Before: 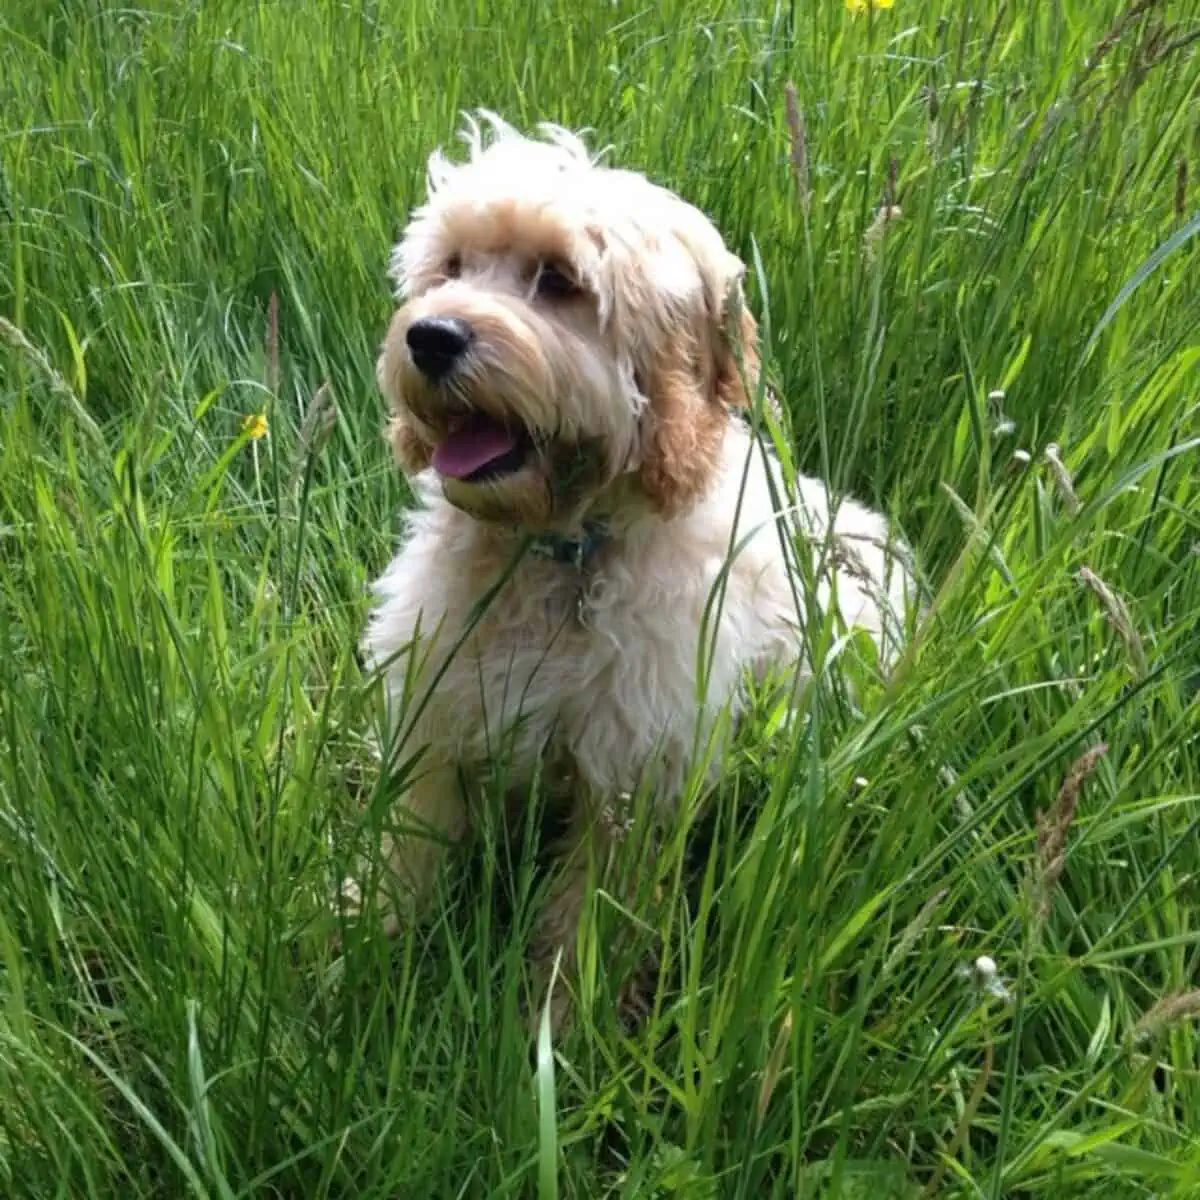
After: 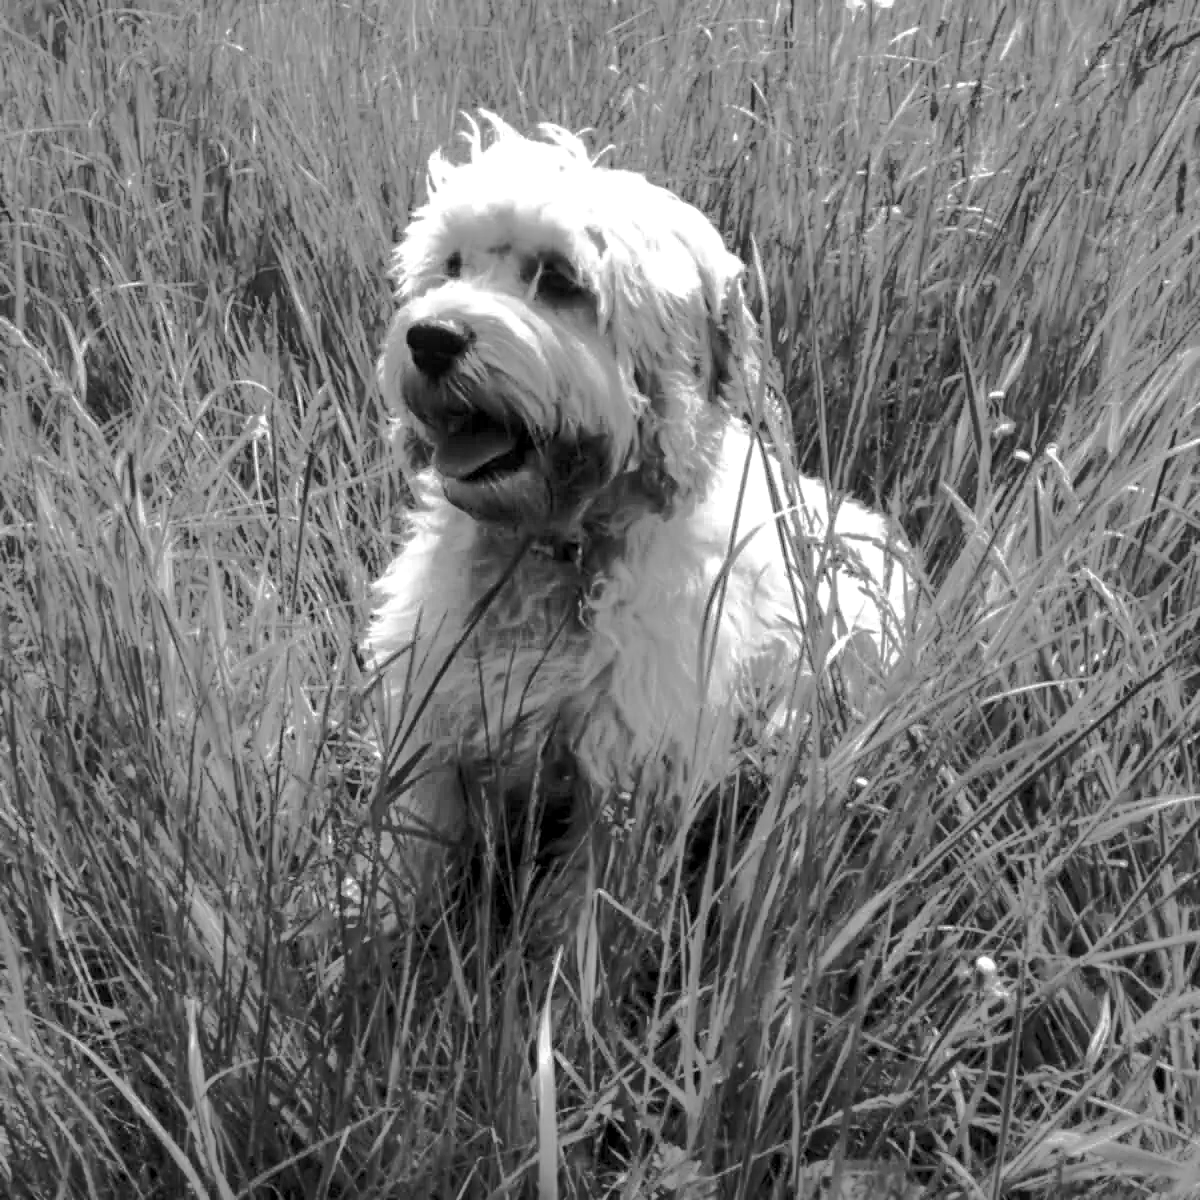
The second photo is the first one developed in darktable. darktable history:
monochrome: on, module defaults
local contrast: detail 130%
tone curve: curves: ch0 [(0, 0) (0.003, 0.005) (0.011, 0.012) (0.025, 0.026) (0.044, 0.046) (0.069, 0.071) (0.1, 0.098) (0.136, 0.135) (0.177, 0.178) (0.224, 0.217) (0.277, 0.274) (0.335, 0.335) (0.399, 0.442) (0.468, 0.543) (0.543, 0.6) (0.623, 0.628) (0.709, 0.679) (0.801, 0.782) (0.898, 0.904) (1, 1)], preserve colors none
